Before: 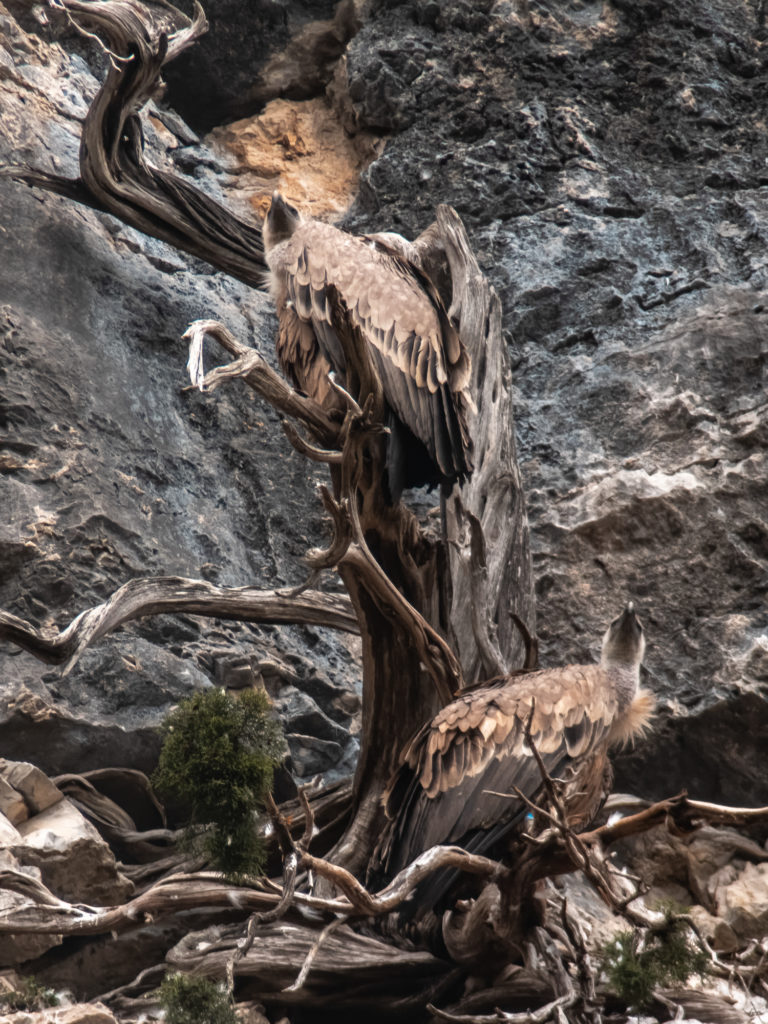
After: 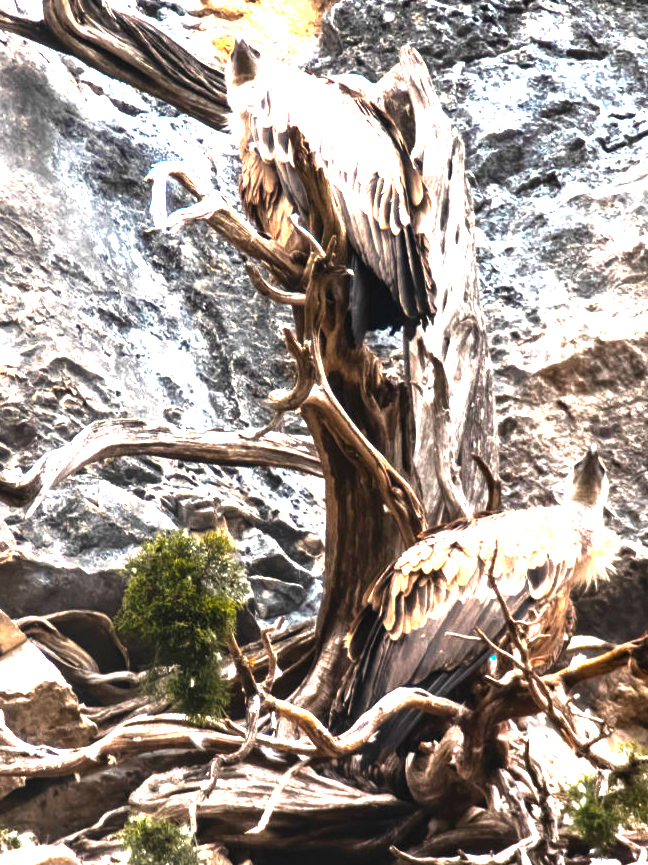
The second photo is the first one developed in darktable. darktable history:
tone equalizer: on, module defaults
crop and rotate: left 4.842%, top 15.51%, right 10.668%
color balance rgb: perceptual saturation grading › global saturation 25%, perceptual brilliance grading › global brilliance 35%, perceptual brilliance grading › highlights 50%, perceptual brilliance grading › mid-tones 60%, perceptual brilliance grading › shadows 35%, global vibrance 20%
